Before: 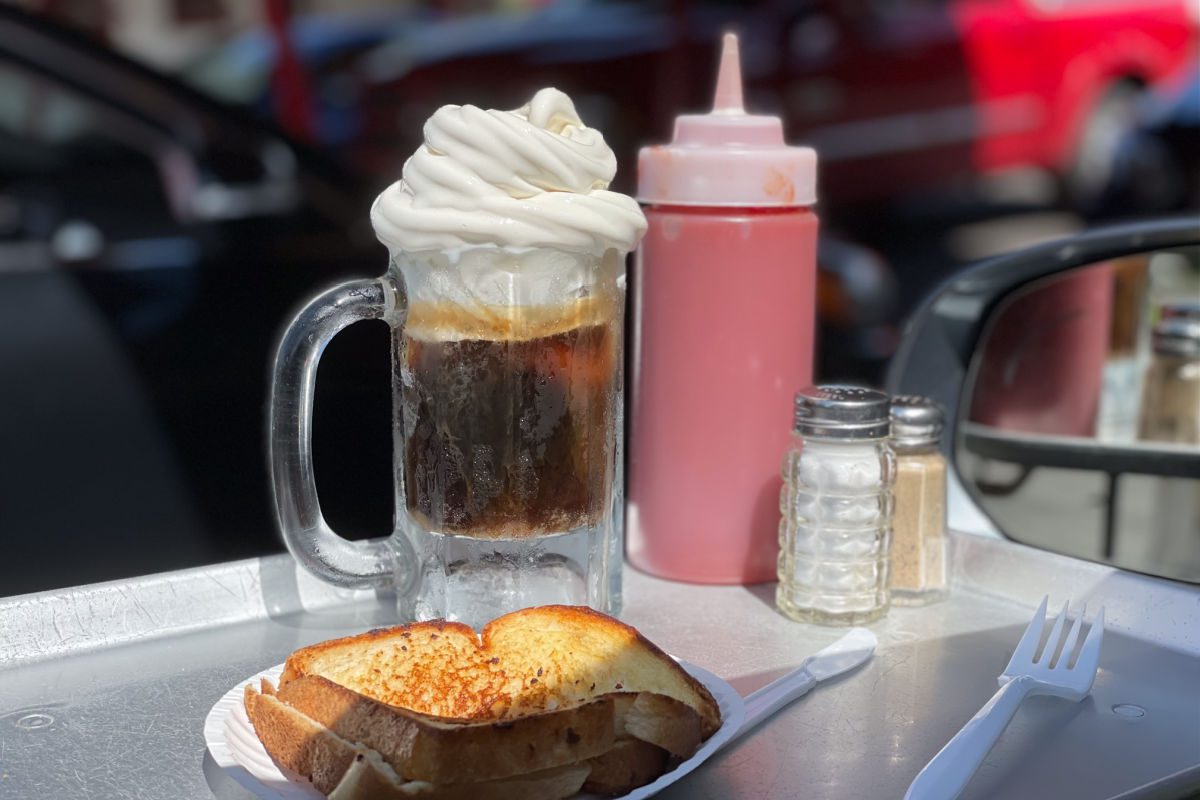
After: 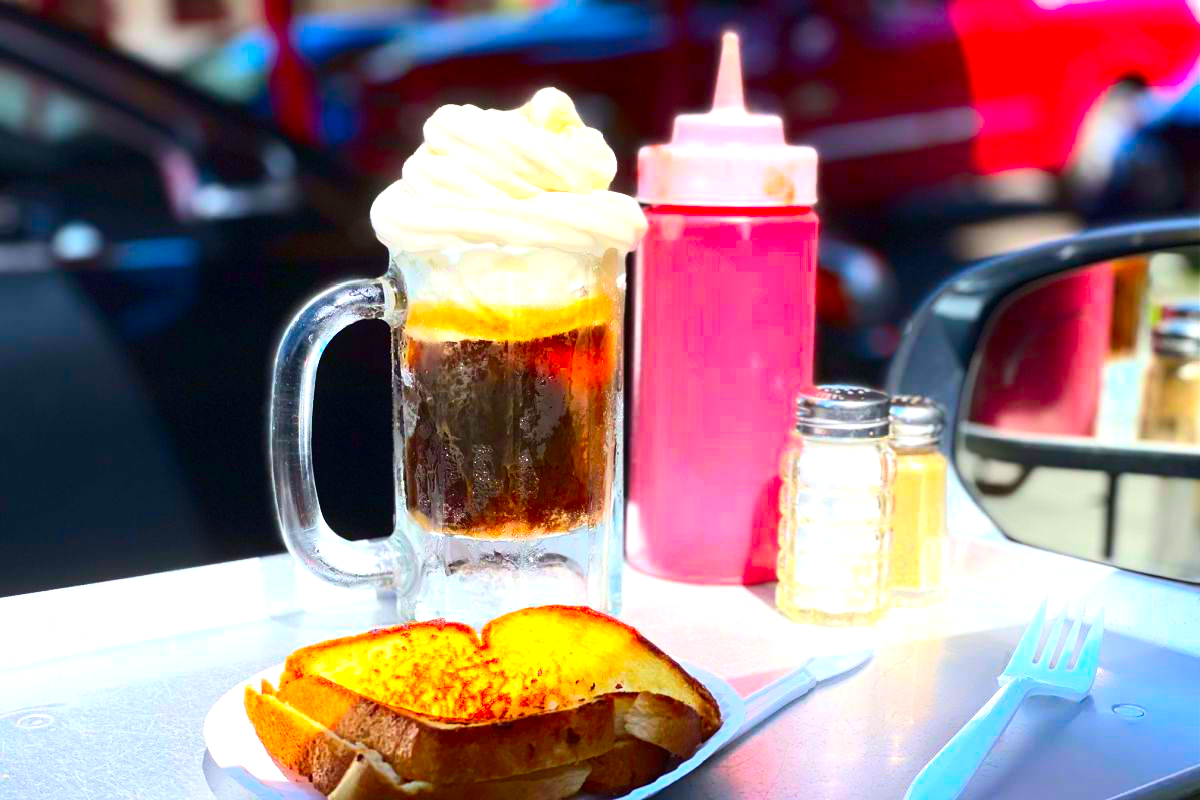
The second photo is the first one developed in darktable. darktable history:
color balance rgb: perceptual saturation grading › global saturation 10%, global vibrance 20%
contrast brightness saturation: contrast 0.26, brightness 0.02, saturation 0.87
color balance: output saturation 110%
exposure: black level correction 0, exposure 1.1 EV, compensate exposure bias true, compensate highlight preservation false
